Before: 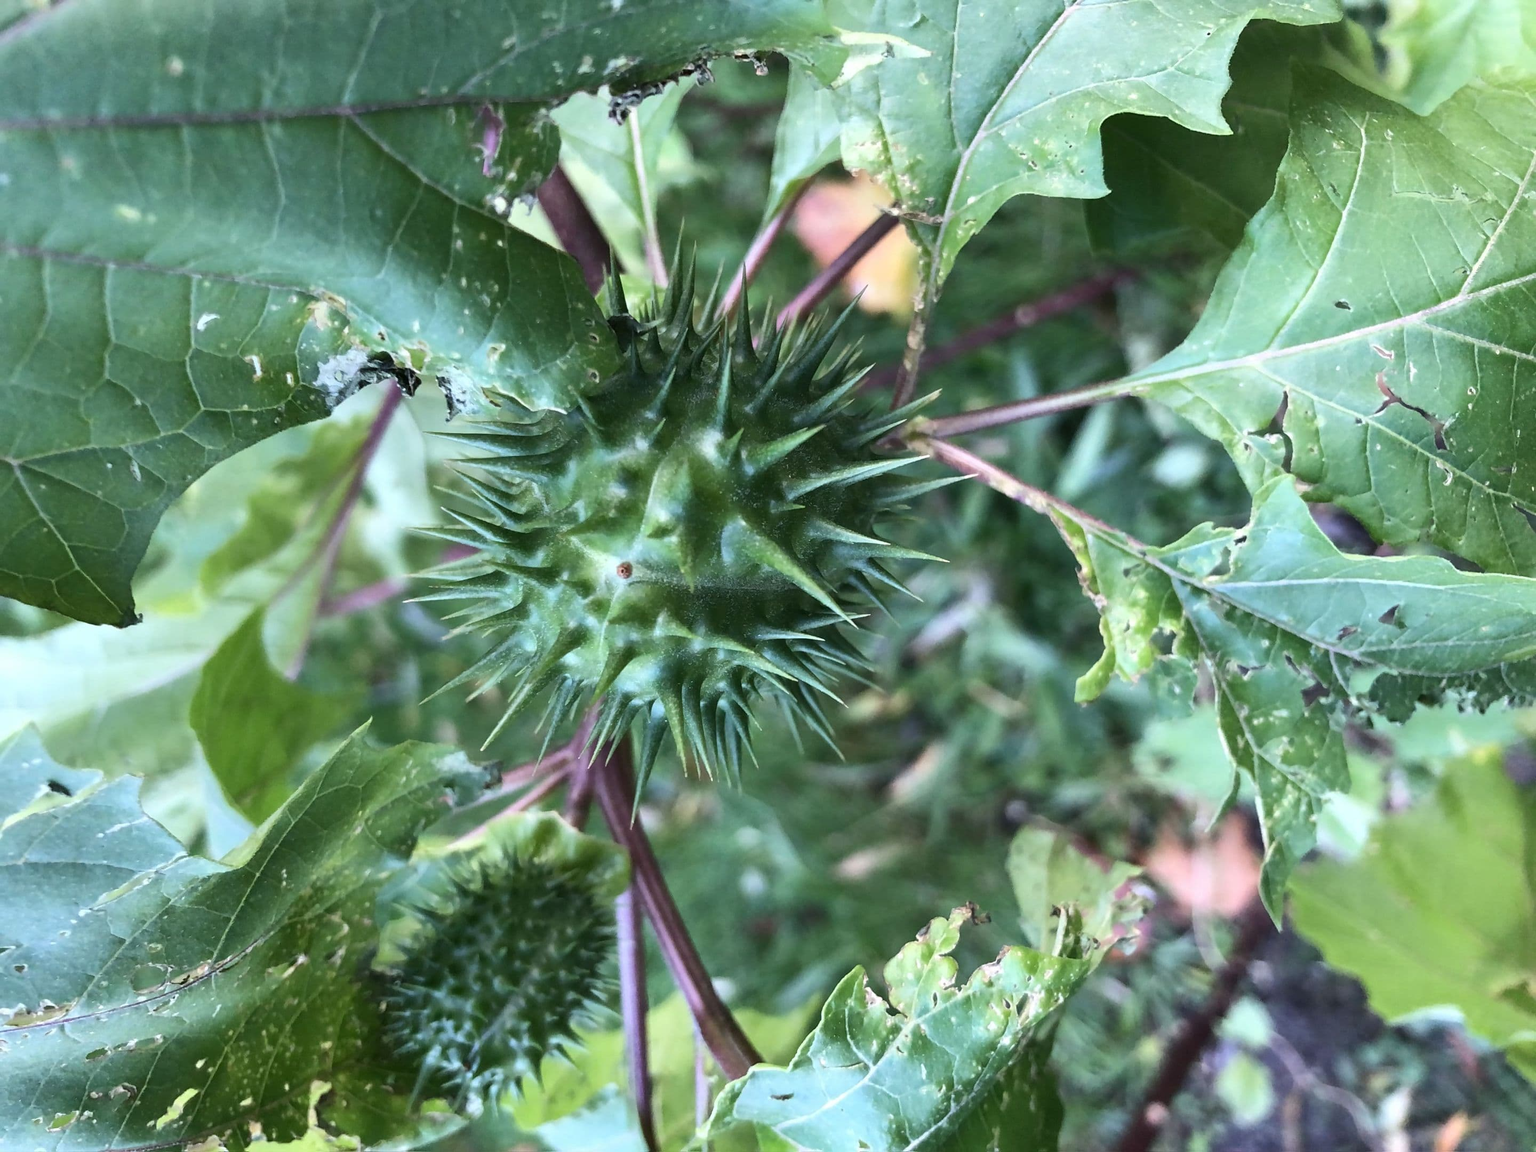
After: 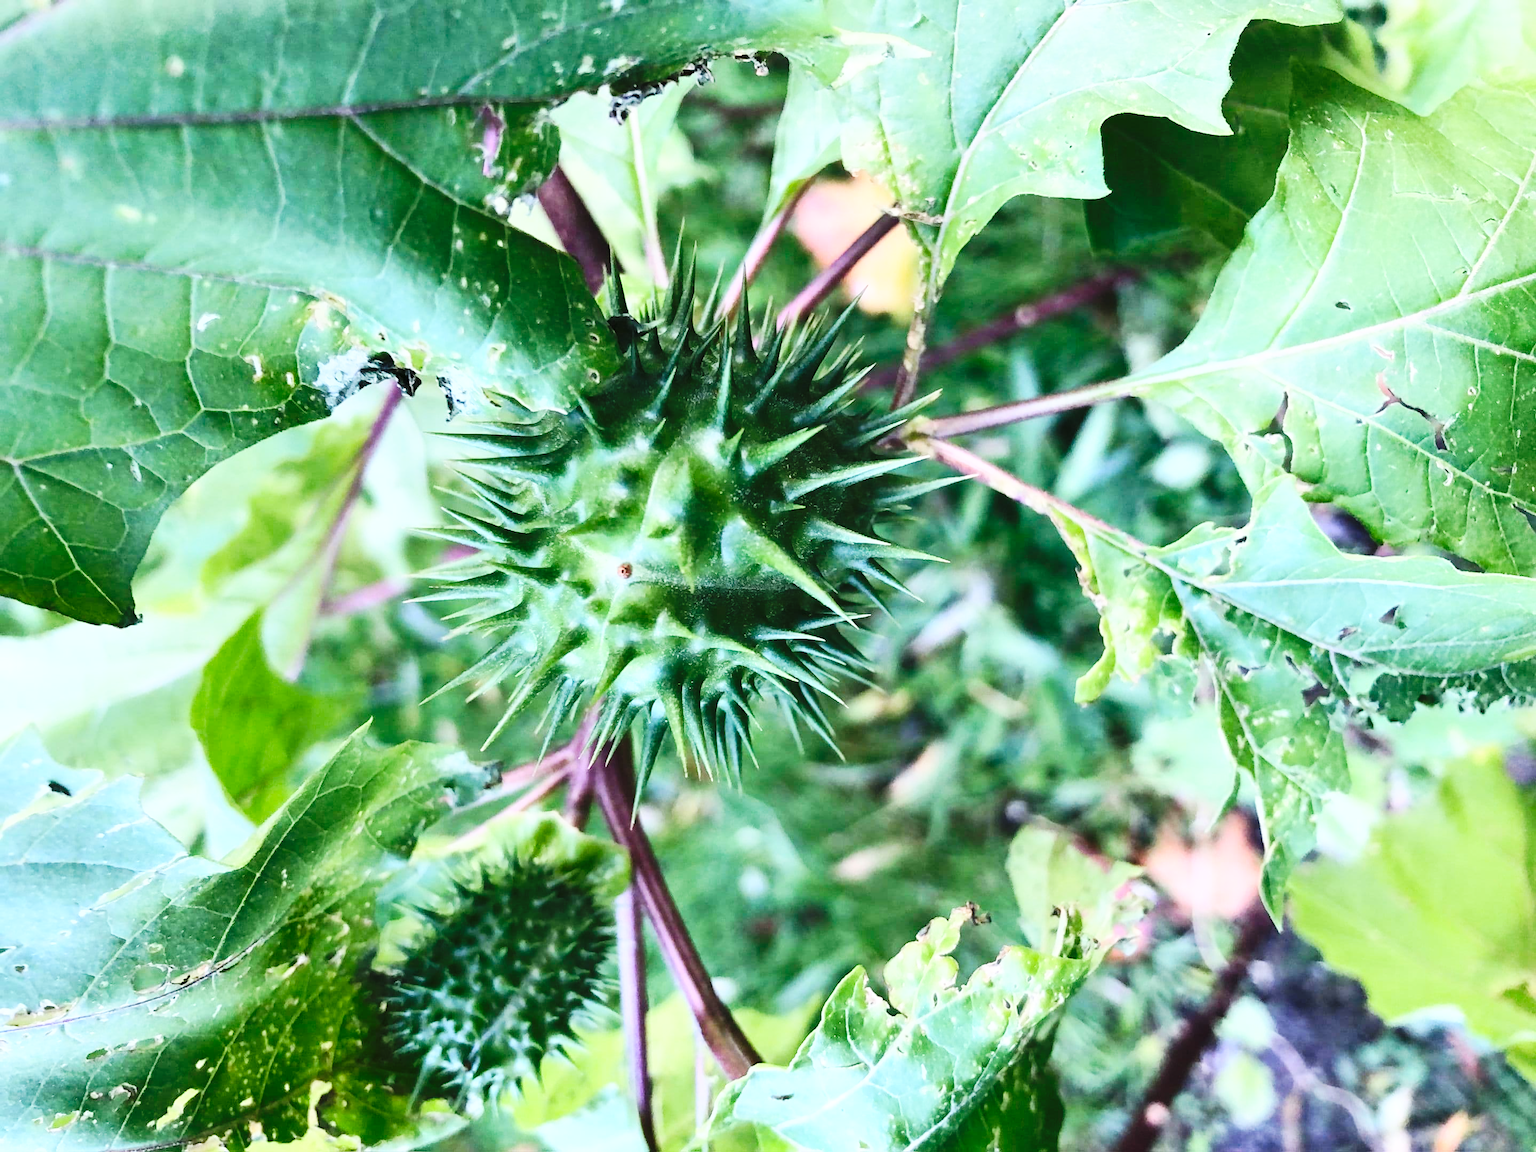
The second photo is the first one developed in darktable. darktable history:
base curve: curves: ch0 [(0, 0) (0.036, 0.025) (0.121, 0.166) (0.206, 0.329) (0.605, 0.79) (1, 1)], preserve colors none
contrast brightness saturation: contrast 0.2, brightness 0.16, saturation 0.22
